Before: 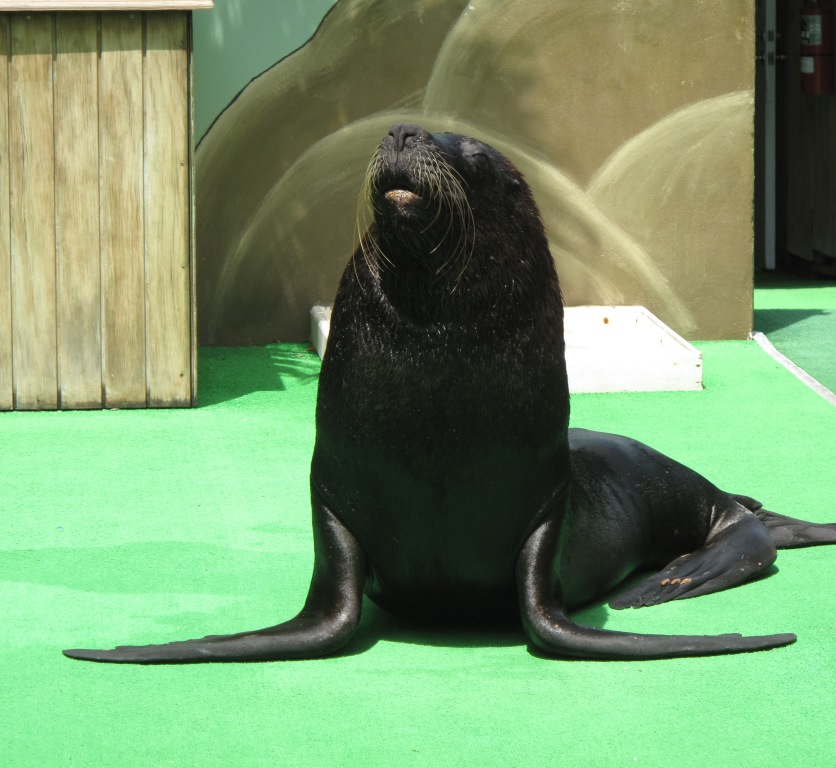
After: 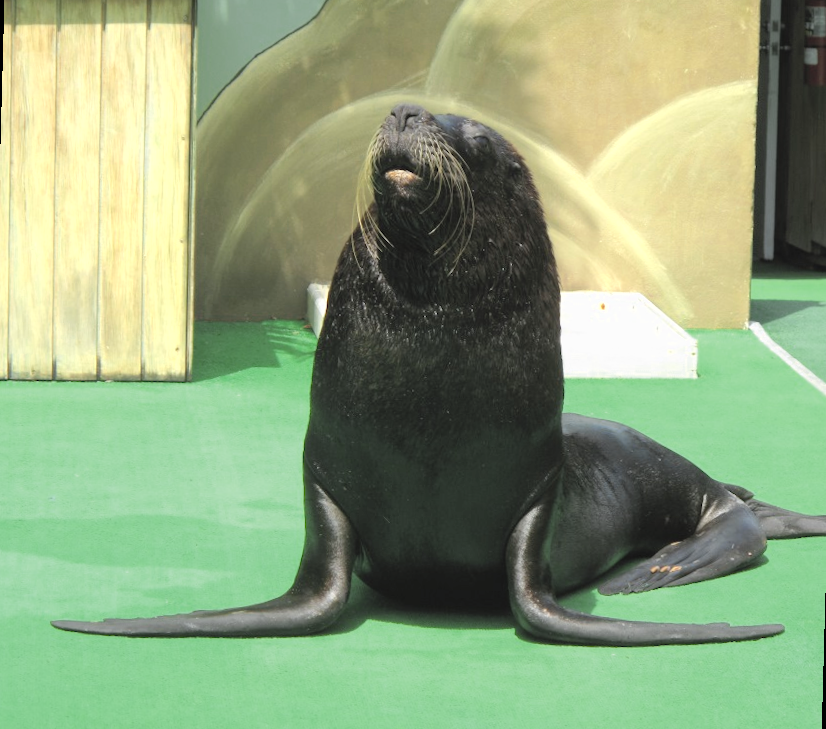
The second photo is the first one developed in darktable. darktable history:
rotate and perspective: rotation 1.57°, crop left 0.018, crop right 0.982, crop top 0.039, crop bottom 0.961
global tonemap: drago (0.7, 100)
color zones: curves: ch0 [(0, 0.485) (0.178, 0.476) (0.261, 0.623) (0.411, 0.403) (0.708, 0.603) (0.934, 0.412)]; ch1 [(0.003, 0.485) (0.149, 0.496) (0.229, 0.584) (0.326, 0.551) (0.484, 0.262) (0.757, 0.643)]
